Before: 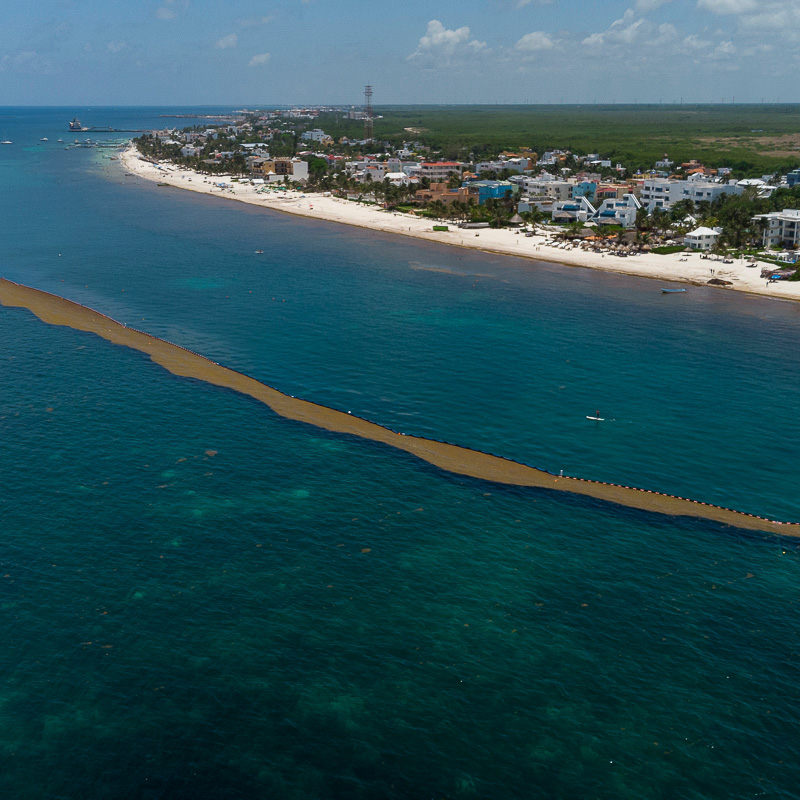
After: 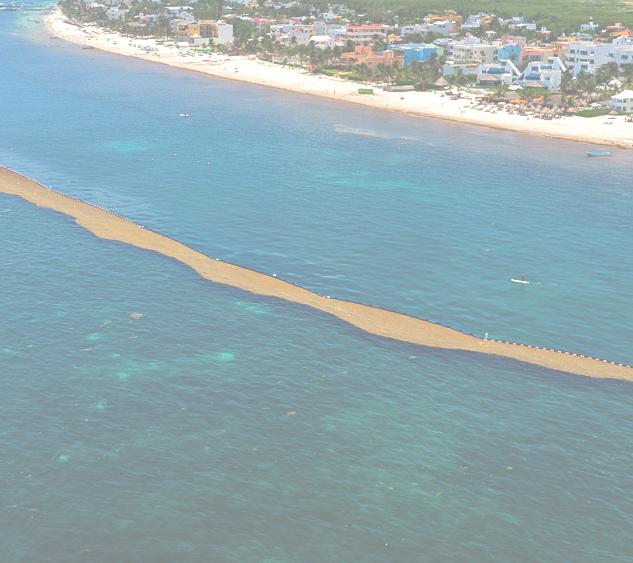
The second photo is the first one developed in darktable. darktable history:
tone equalizer: -7 EV 0.163 EV, -6 EV 0.618 EV, -5 EV 1.16 EV, -4 EV 1.31 EV, -3 EV 1.18 EV, -2 EV 0.6 EV, -1 EV 0.151 EV, edges refinement/feathering 500, mask exposure compensation -1.57 EV, preserve details guided filter
crop: left 9.457%, top 17.166%, right 11.231%, bottom 12.342%
exposure: black level correction -0.07, exposure 0.503 EV, compensate highlight preservation false
tone curve: curves: ch0 [(0, 0) (0.059, 0.027) (0.162, 0.125) (0.304, 0.279) (0.547, 0.532) (0.828, 0.815) (1, 0.983)]; ch1 [(0, 0) (0.23, 0.166) (0.34, 0.298) (0.371, 0.334) (0.435, 0.413) (0.477, 0.469) (0.499, 0.498) (0.529, 0.544) (0.559, 0.587) (0.743, 0.798) (1, 1)]; ch2 [(0, 0) (0.431, 0.414) (0.498, 0.503) (0.524, 0.531) (0.568, 0.567) (0.6, 0.597) (0.643, 0.631) (0.74, 0.721) (1, 1)], color space Lab, linked channels, preserve colors none
